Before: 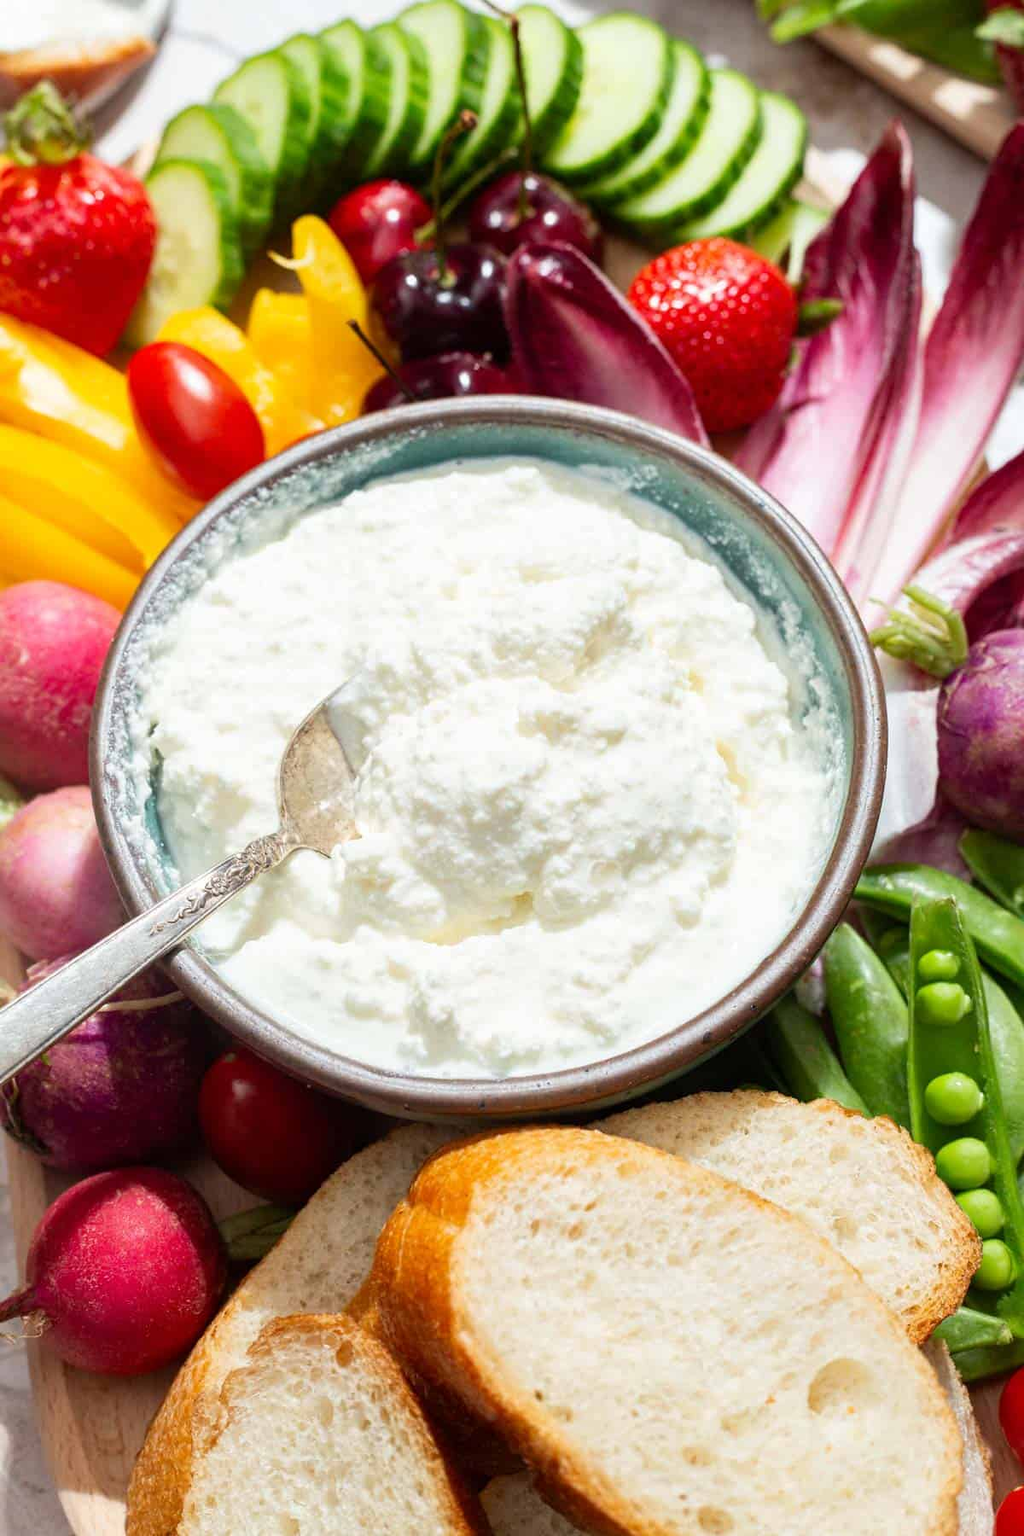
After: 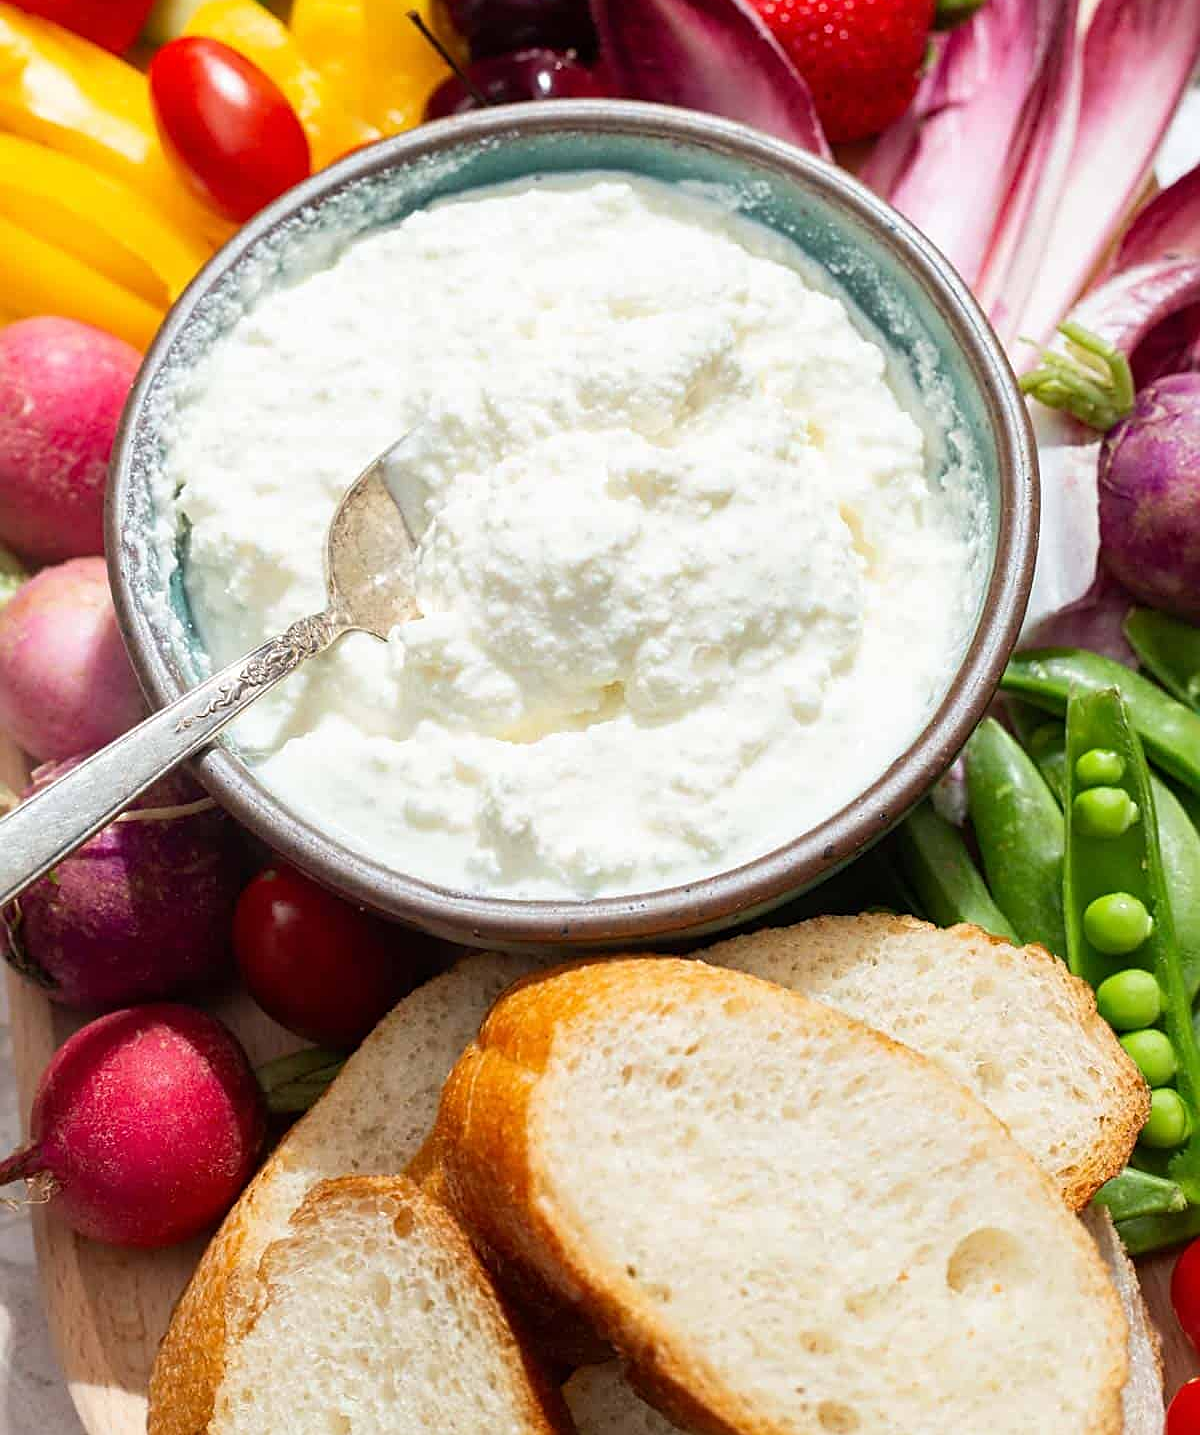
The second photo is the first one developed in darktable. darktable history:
sharpen: on, module defaults
crop and rotate: top 20.232%
